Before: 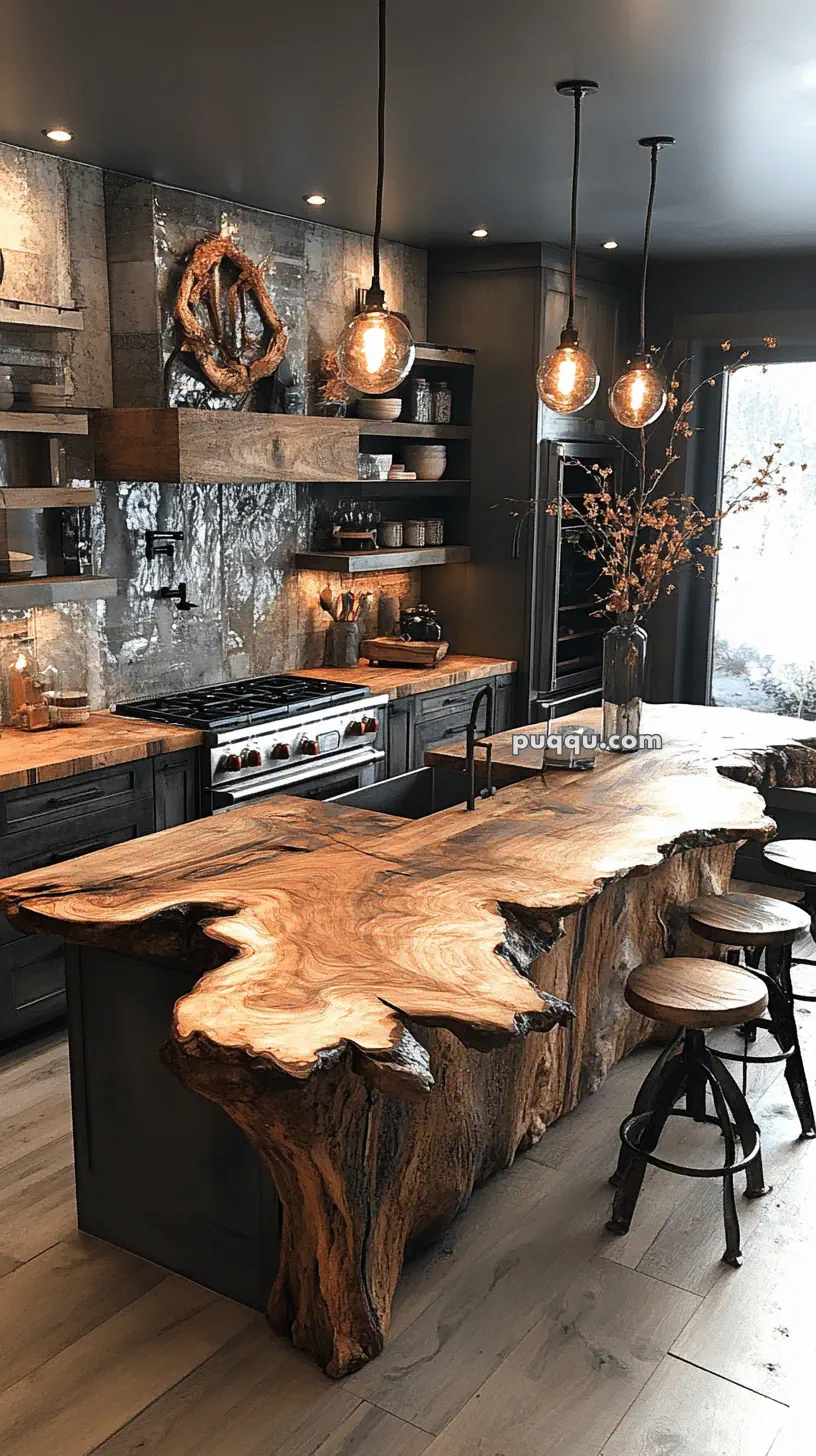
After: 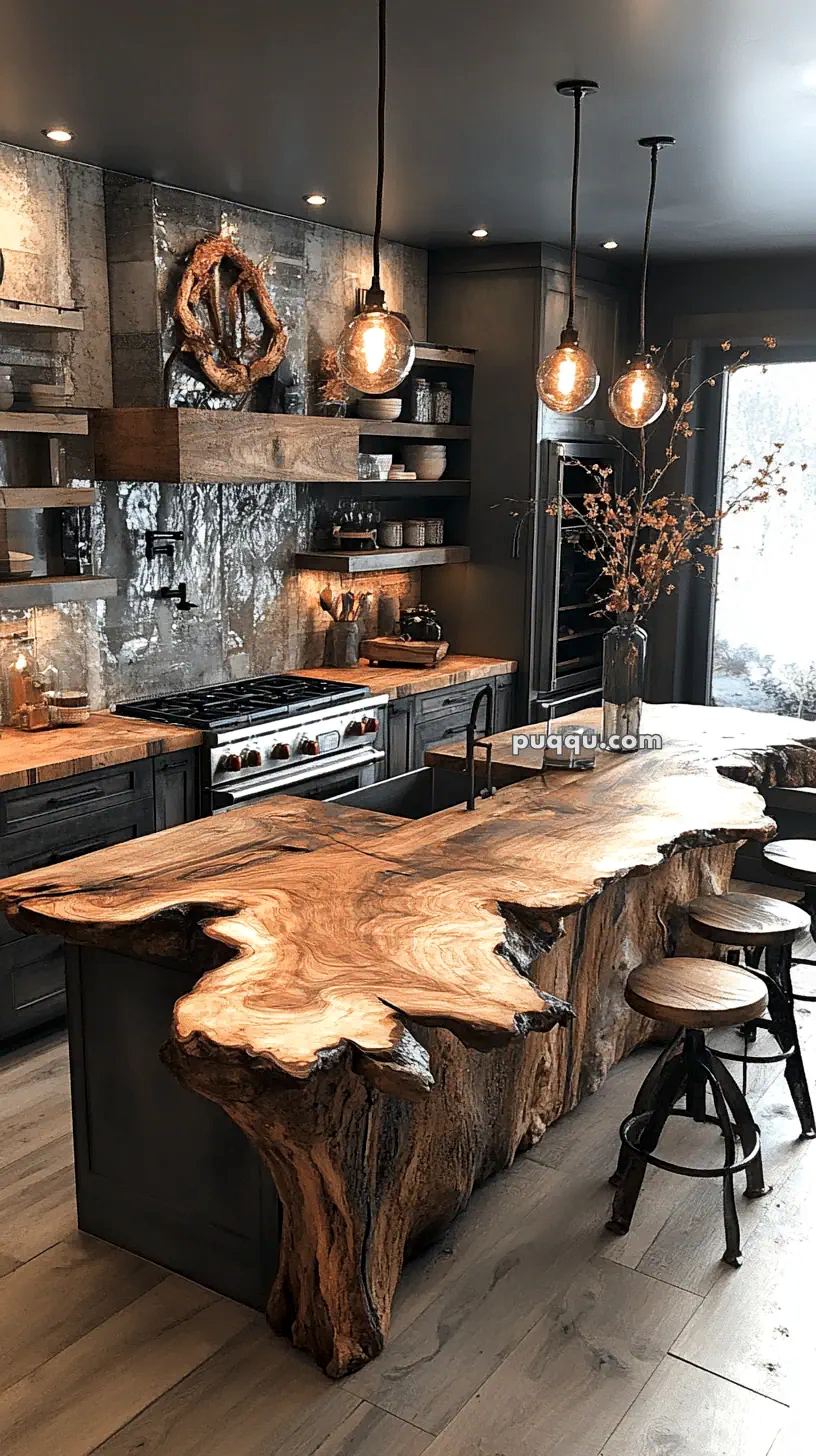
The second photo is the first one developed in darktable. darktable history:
local contrast: mode bilateral grid, contrast 20, coarseness 49, detail 129%, midtone range 0.2
